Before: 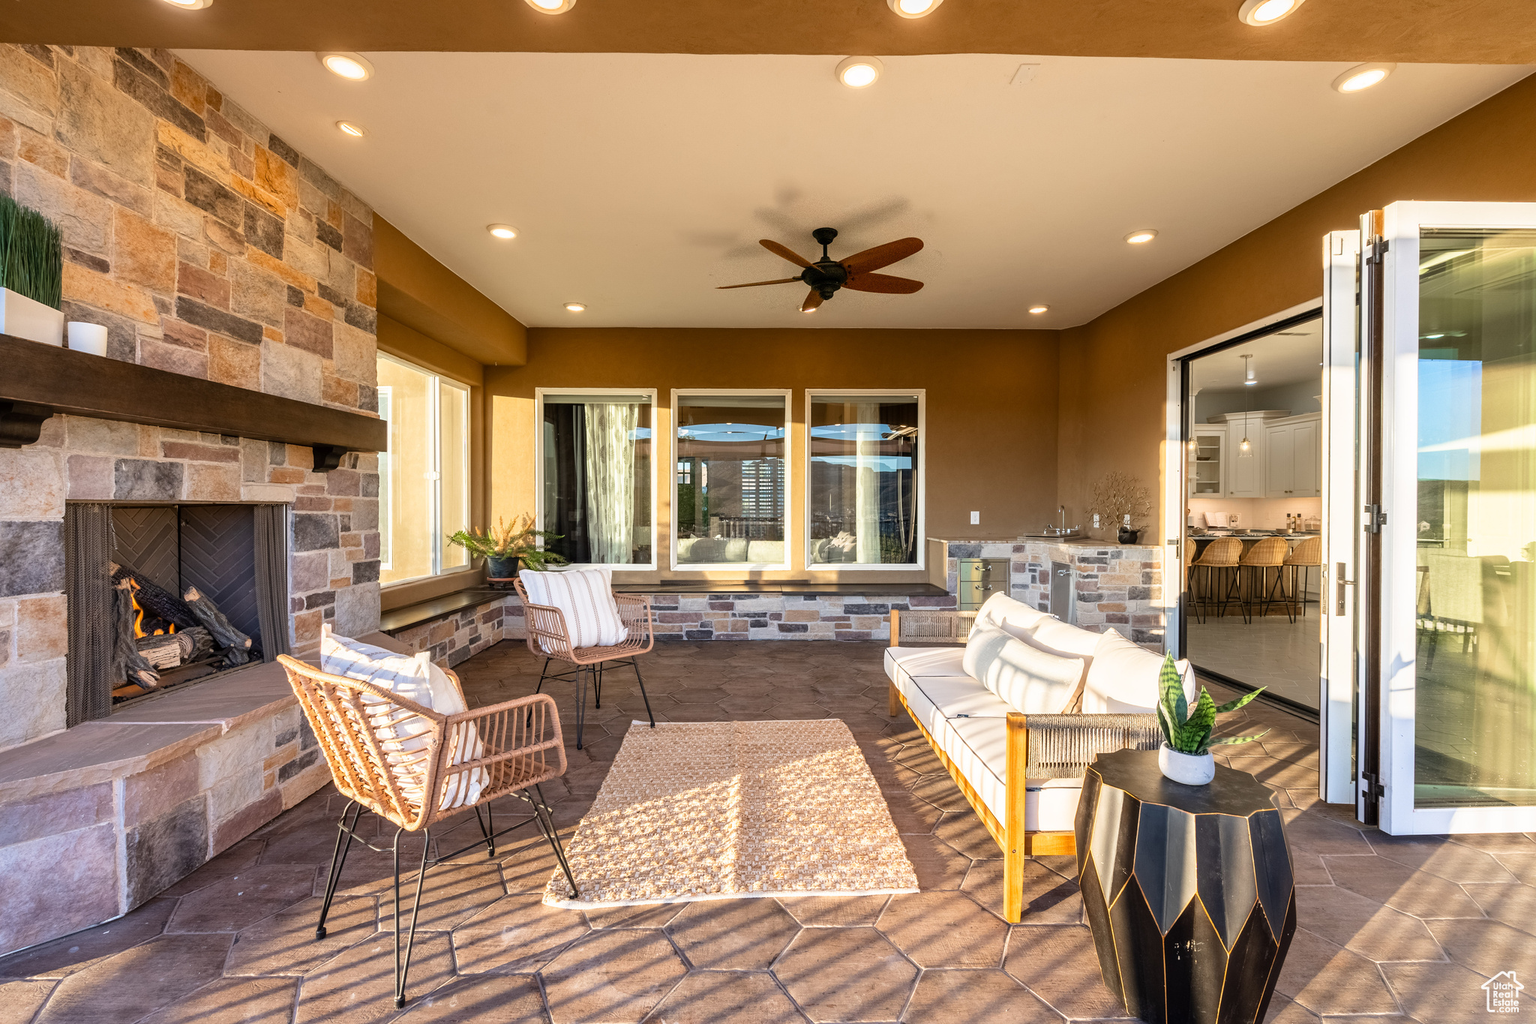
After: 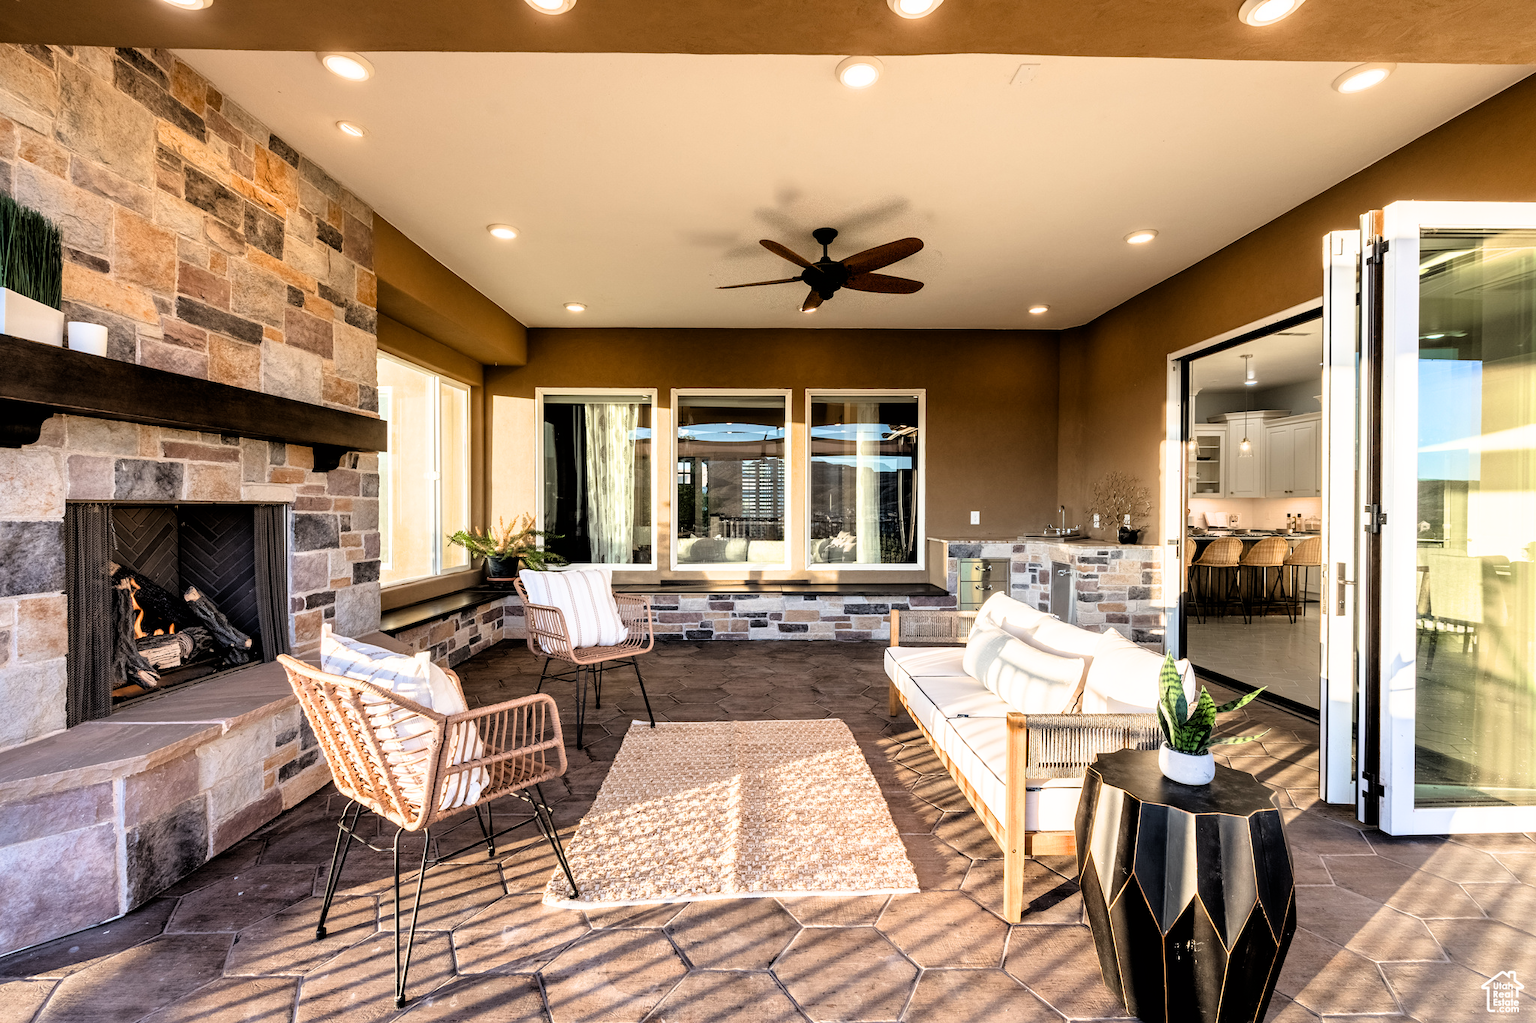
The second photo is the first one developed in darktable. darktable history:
filmic rgb: black relative exposure -3.64 EV, white relative exposure 2.44 EV, hardness 3.29
crop: bottom 0.071%
